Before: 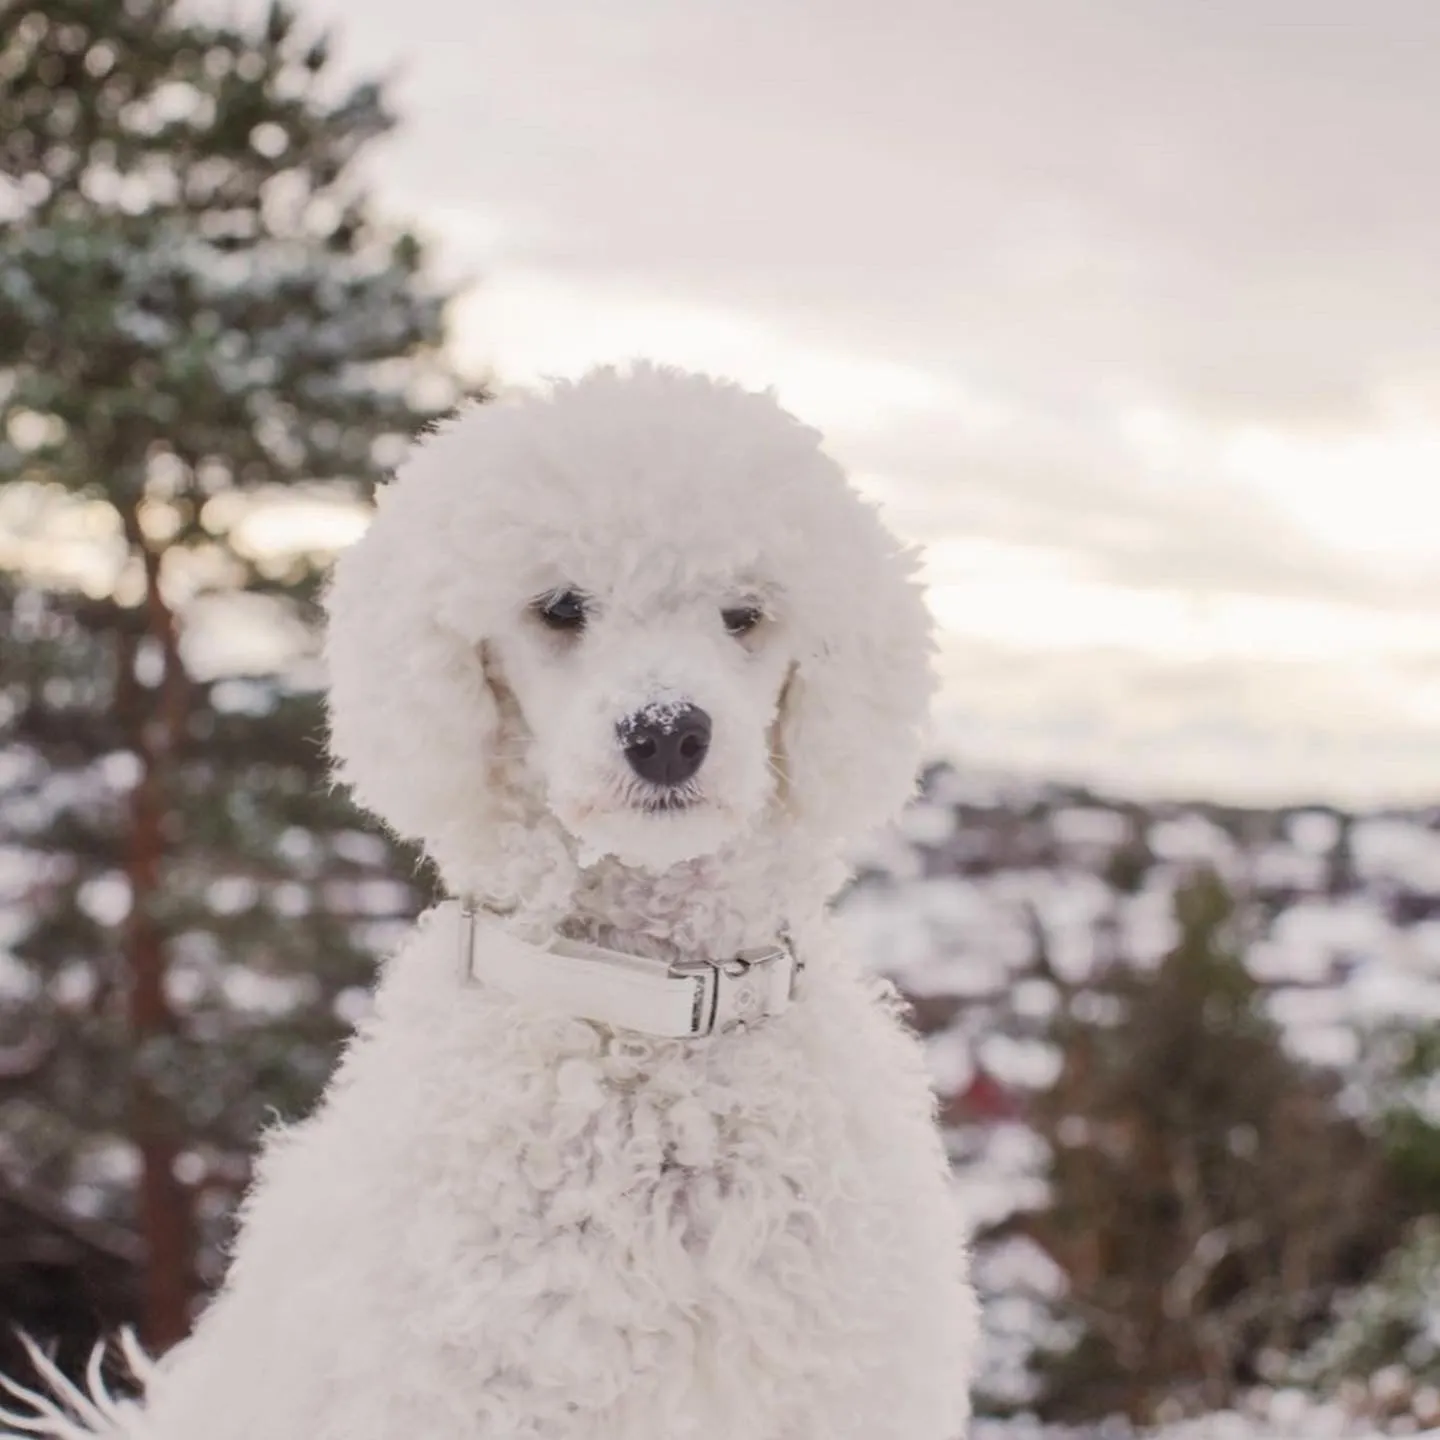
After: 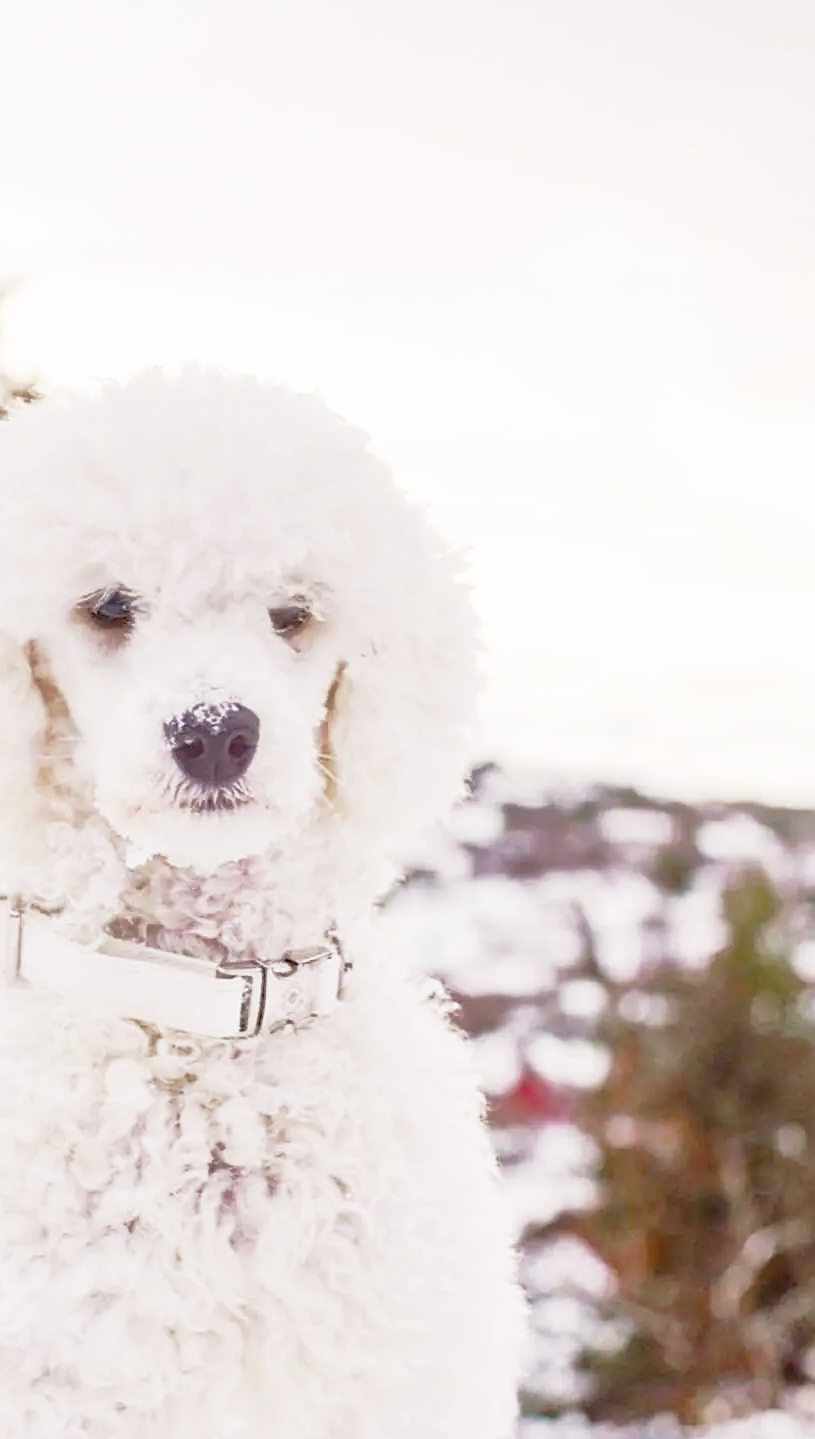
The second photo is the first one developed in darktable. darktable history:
base curve: curves: ch0 [(0, 0) (0.012, 0.01) (0.073, 0.168) (0.31, 0.711) (0.645, 0.957) (1, 1)], preserve colors none
shadows and highlights: on, module defaults
color balance rgb: linear chroma grading › shadows -8%, linear chroma grading › global chroma 10%, perceptual saturation grading › global saturation 2%, perceptual saturation grading › highlights -2%, perceptual saturation grading › mid-tones 4%, perceptual saturation grading › shadows 8%, perceptual brilliance grading › global brilliance 2%, perceptual brilliance grading › highlights -4%, global vibrance 16%, saturation formula JzAzBz (2021)
sharpen: on, module defaults
white balance: red 1, blue 1
crop: left 31.458%, top 0%, right 11.876%
